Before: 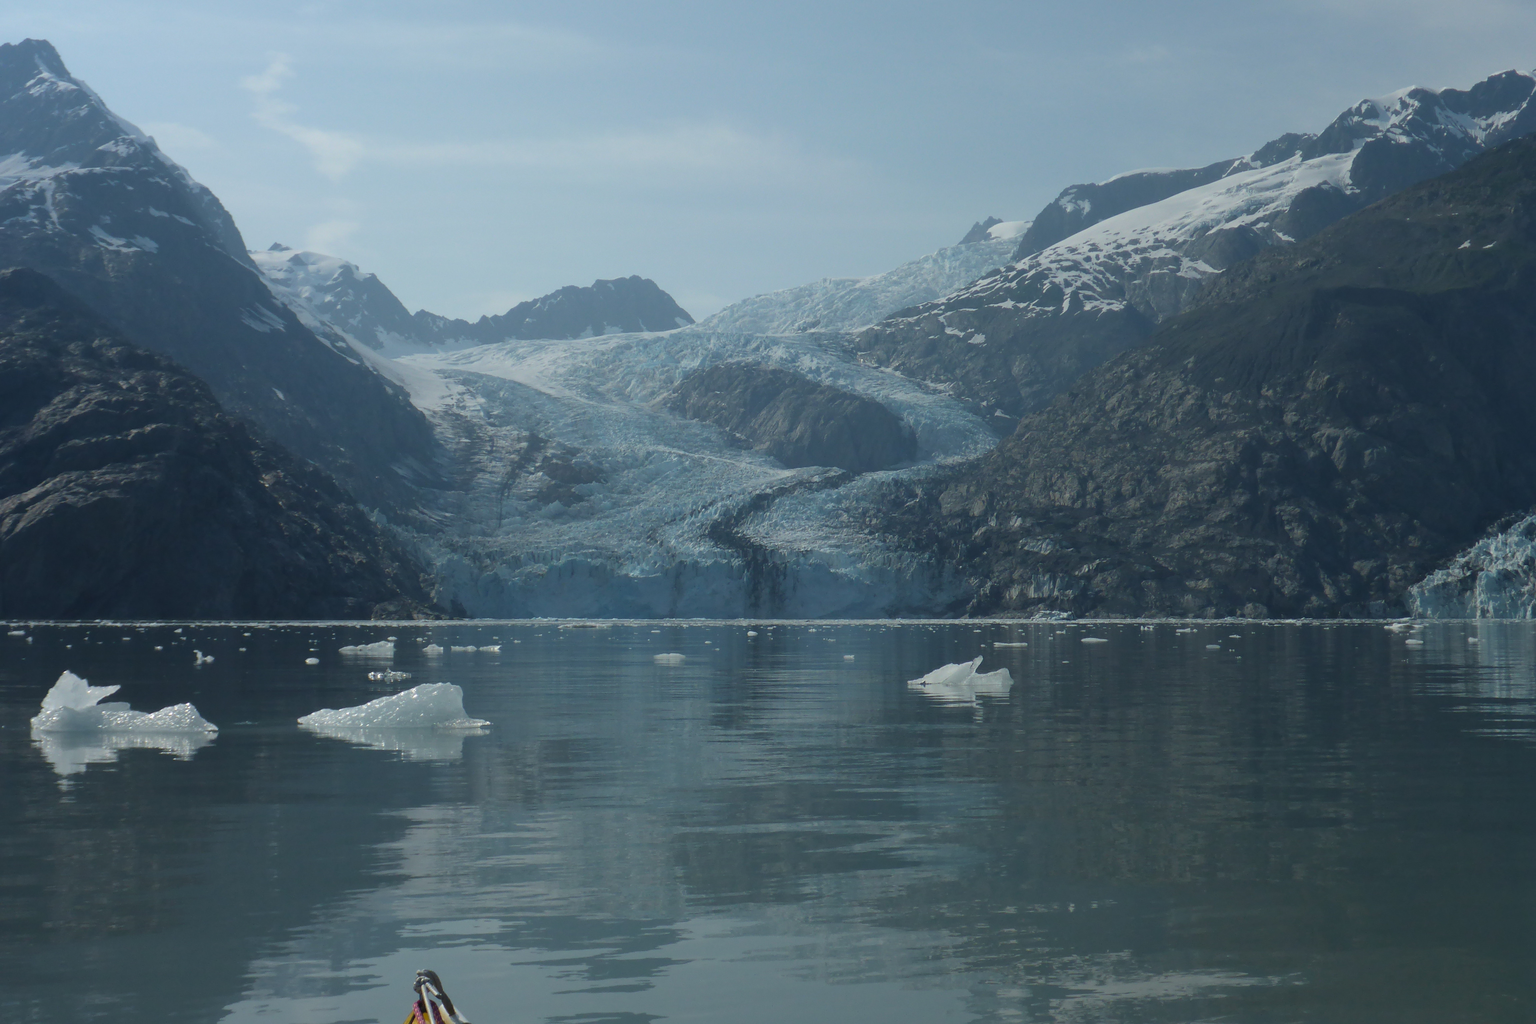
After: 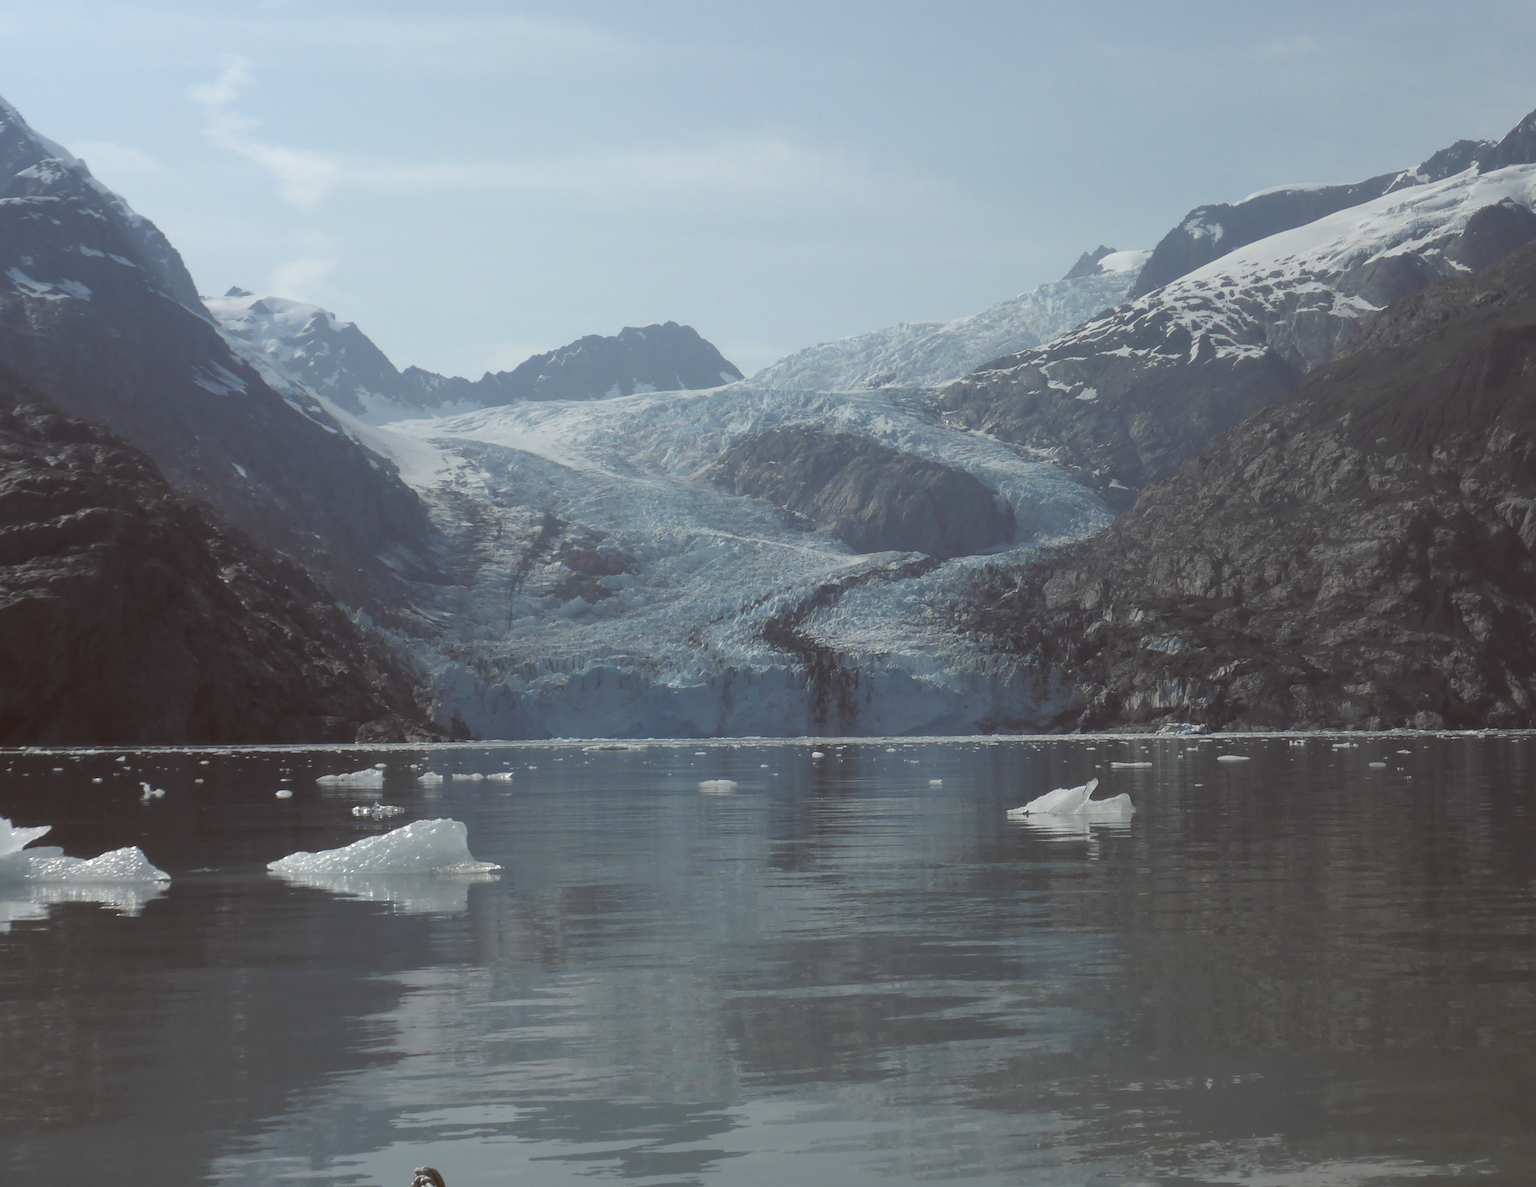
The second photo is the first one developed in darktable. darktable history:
color balance rgb: global offset › chroma 0.393%, global offset › hue 31.4°, perceptual saturation grading › global saturation 36.719%, perceptual saturation grading › shadows 36.089%, global vibrance 20%
color zones: curves: ch1 [(0.238, 0.163) (0.476, 0.2) (0.733, 0.322) (0.848, 0.134)]
exposure: exposure 0.293 EV, compensate highlight preservation false
crop and rotate: angle 0.626°, left 4.51%, top 0.411%, right 11.767%, bottom 2.537%
